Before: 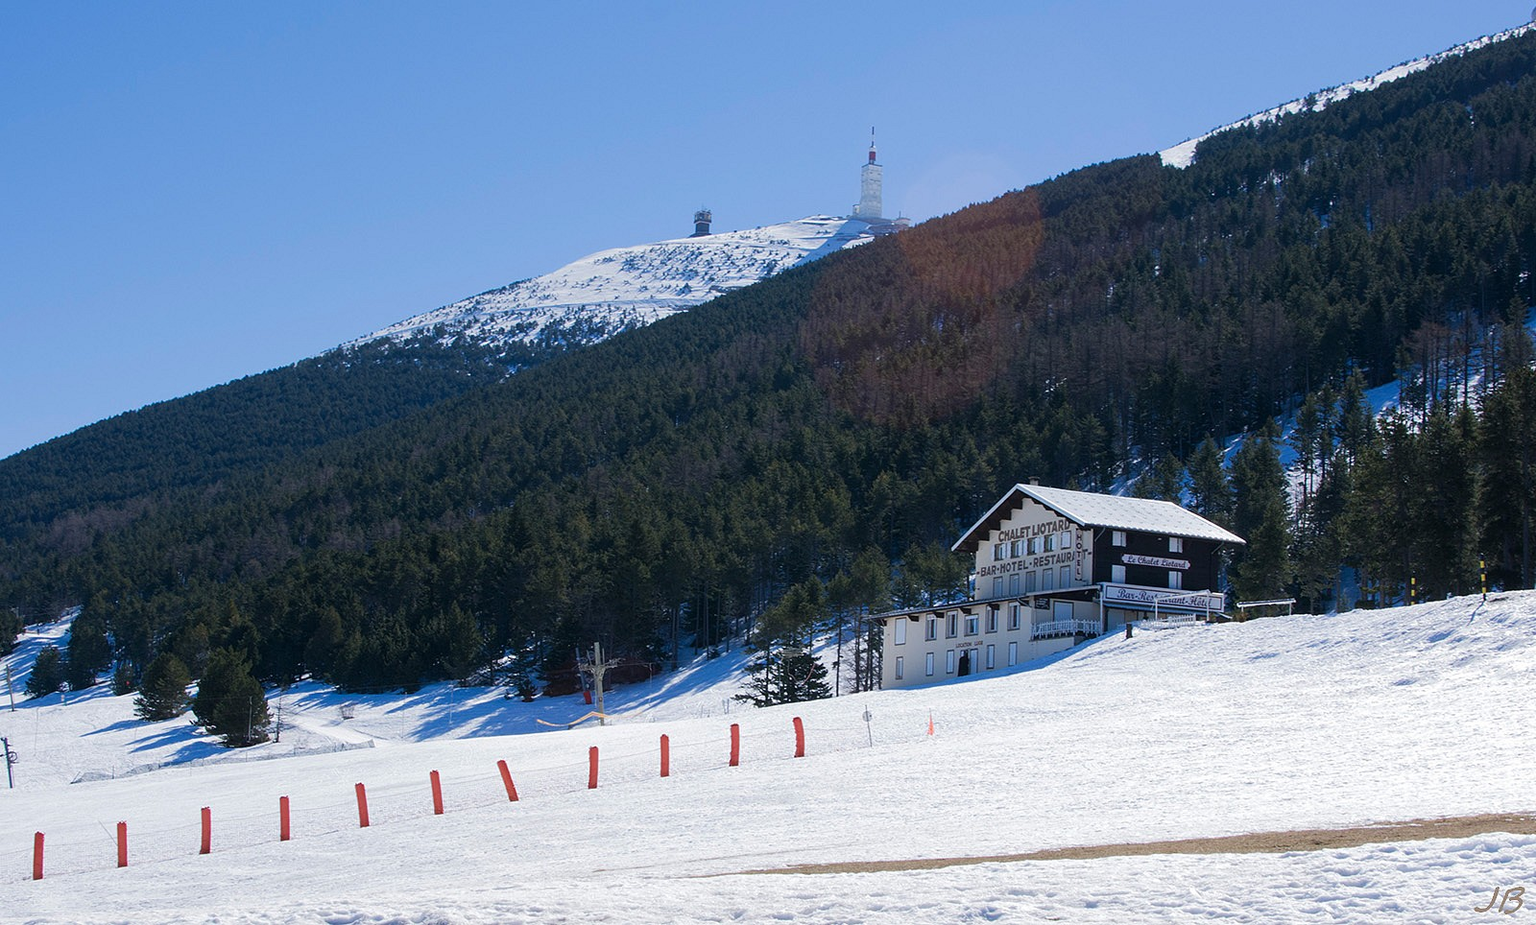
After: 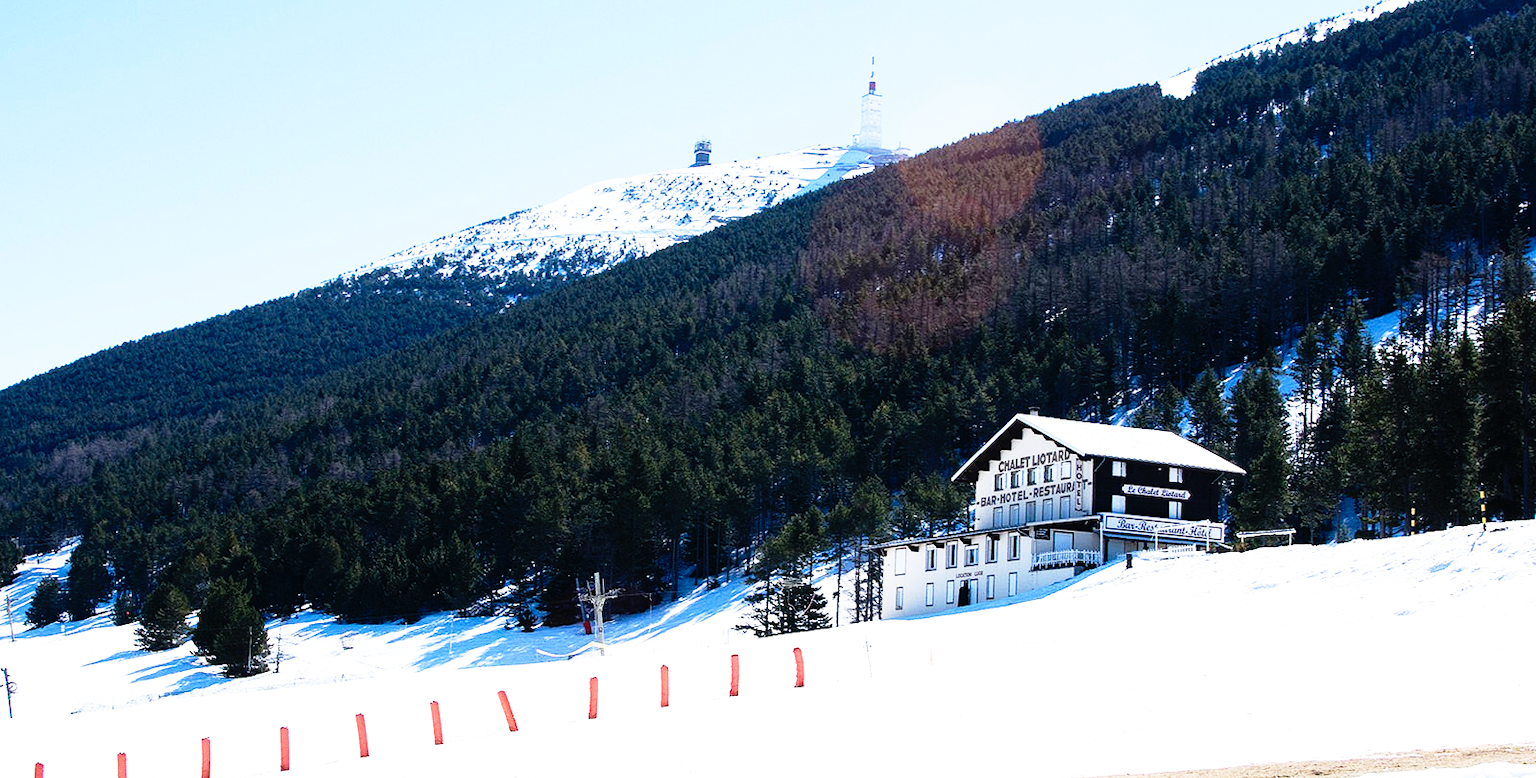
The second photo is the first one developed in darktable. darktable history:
crop: top 7.58%, bottom 8.189%
tone equalizer: -8 EV -0.738 EV, -7 EV -0.695 EV, -6 EV -0.64 EV, -5 EV -0.381 EV, -3 EV 0.404 EV, -2 EV 0.6 EV, -1 EV 0.684 EV, +0 EV 0.772 EV, edges refinement/feathering 500, mask exposure compensation -1.57 EV, preserve details no
base curve: curves: ch0 [(0, 0) (0.012, 0.01) (0.073, 0.168) (0.31, 0.711) (0.645, 0.957) (1, 1)], preserve colors none
